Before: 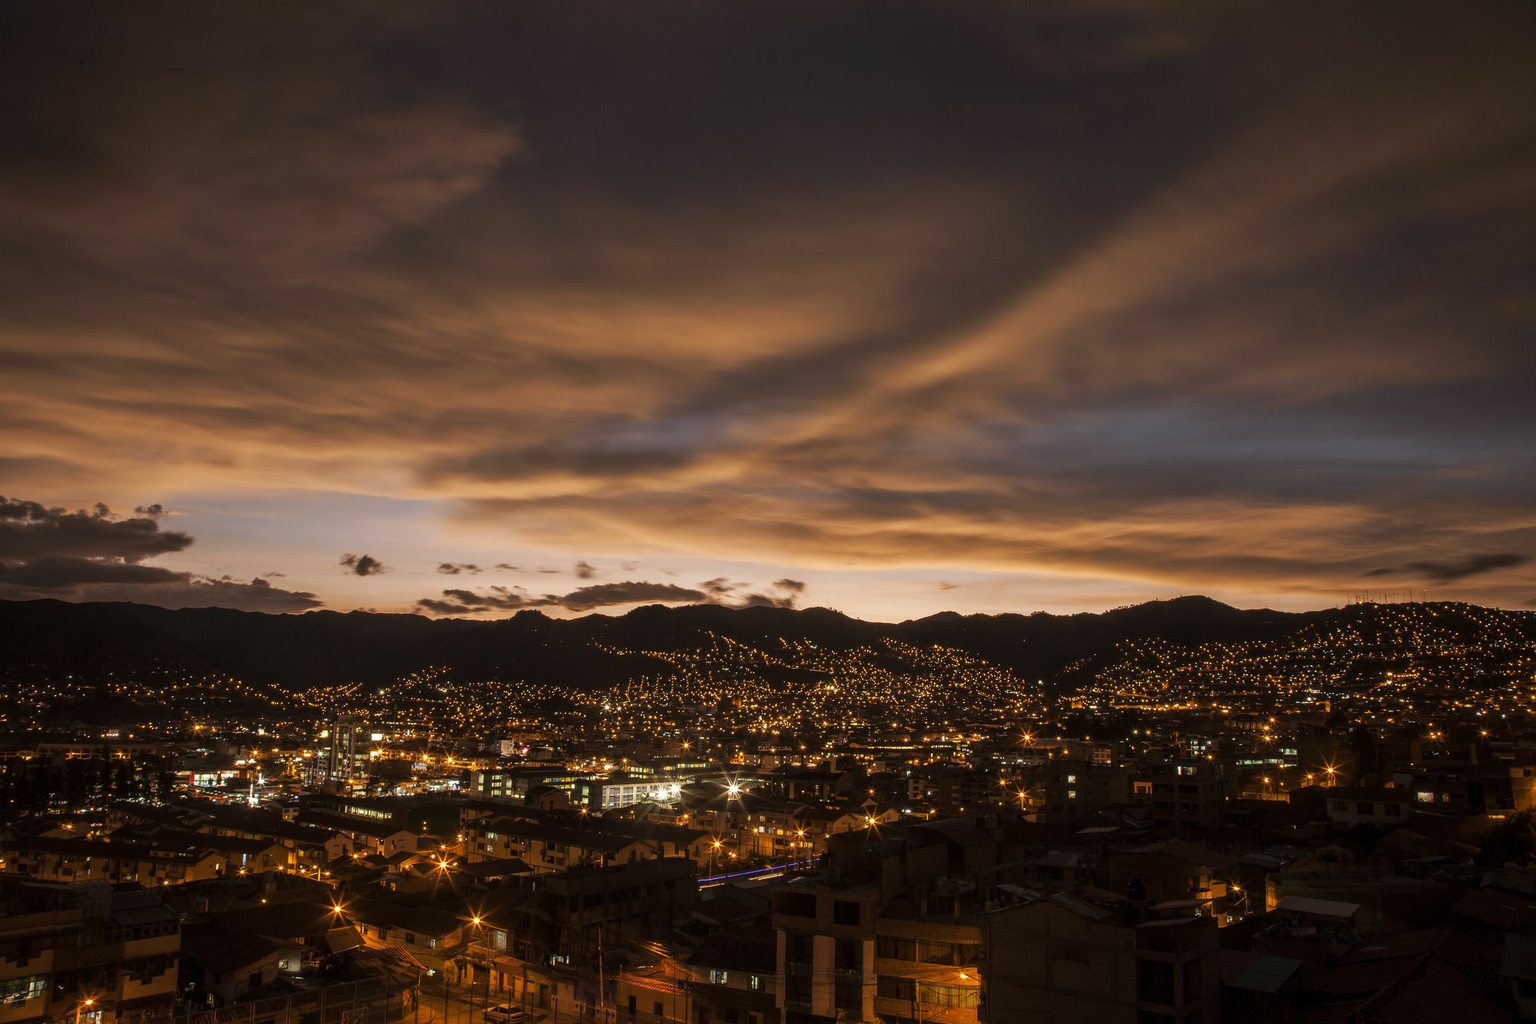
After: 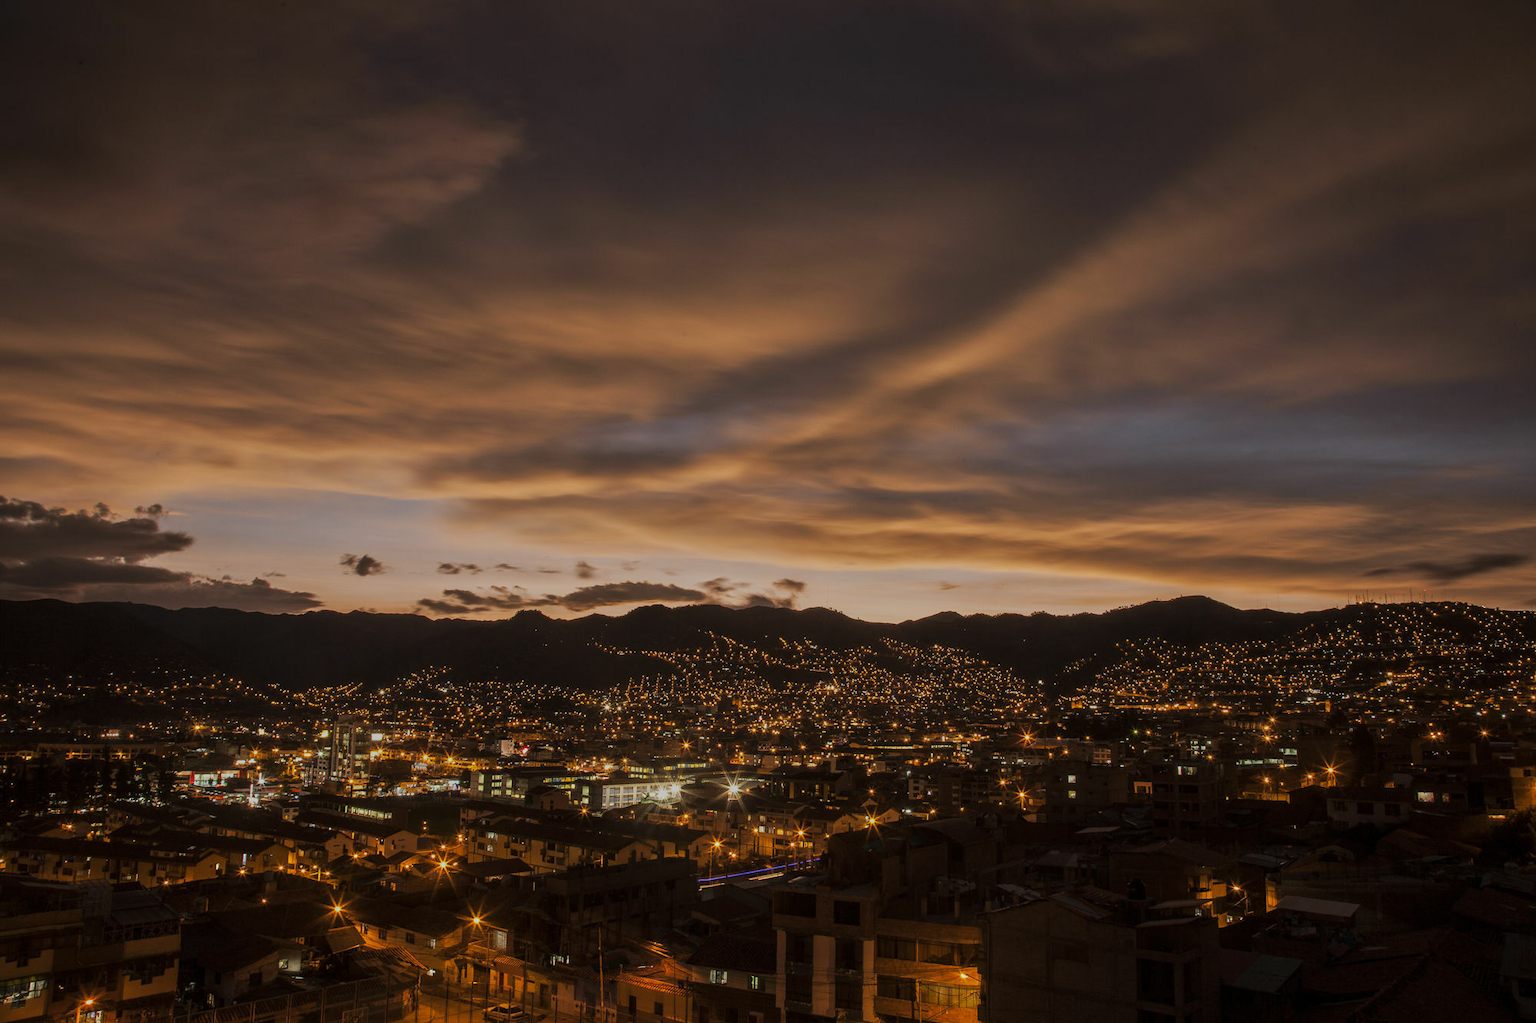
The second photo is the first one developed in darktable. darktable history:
tone equalizer "reduce highlights": -8 EV -0.002 EV, -7 EV 0.005 EV, -6 EV -0.008 EV, -5 EV 0.007 EV, -4 EV -0.042 EV, -3 EV -0.233 EV, -2 EV -0.662 EV, -1 EV -0.983 EV, +0 EV -0.969 EV, smoothing diameter 2%, edges refinement/feathering 20, mask exposure compensation -1.57 EV, filter diffusion 5
